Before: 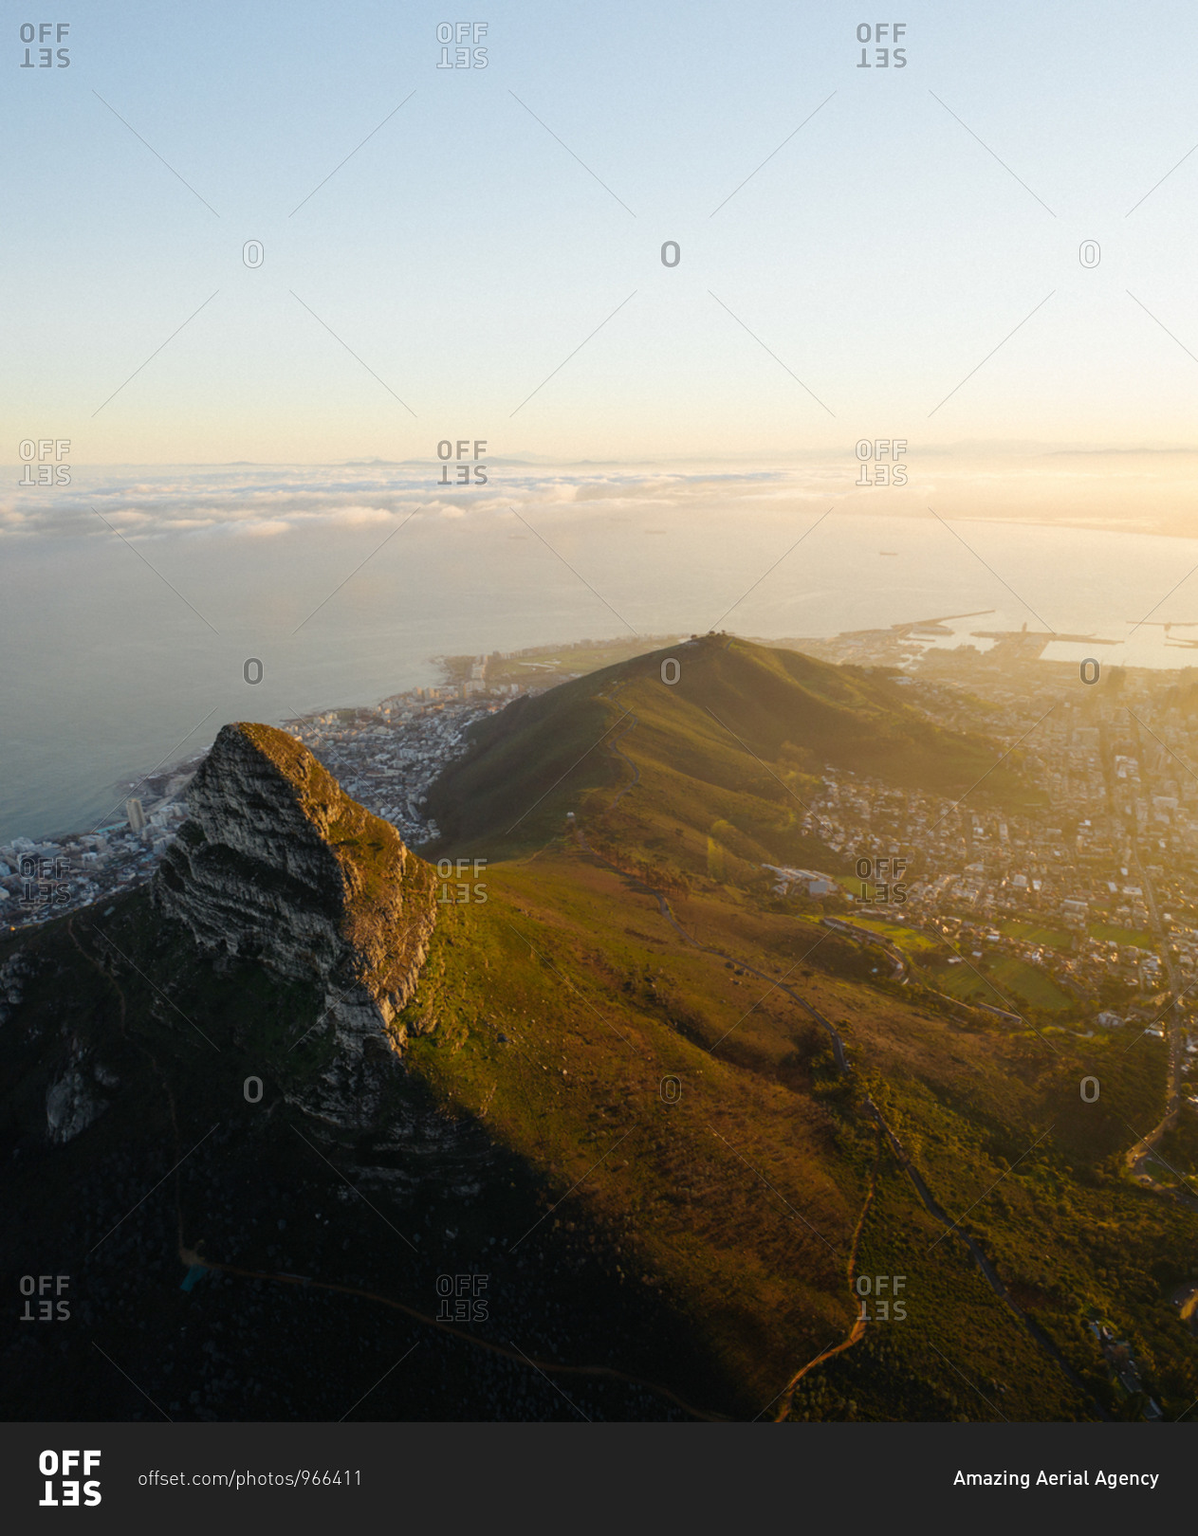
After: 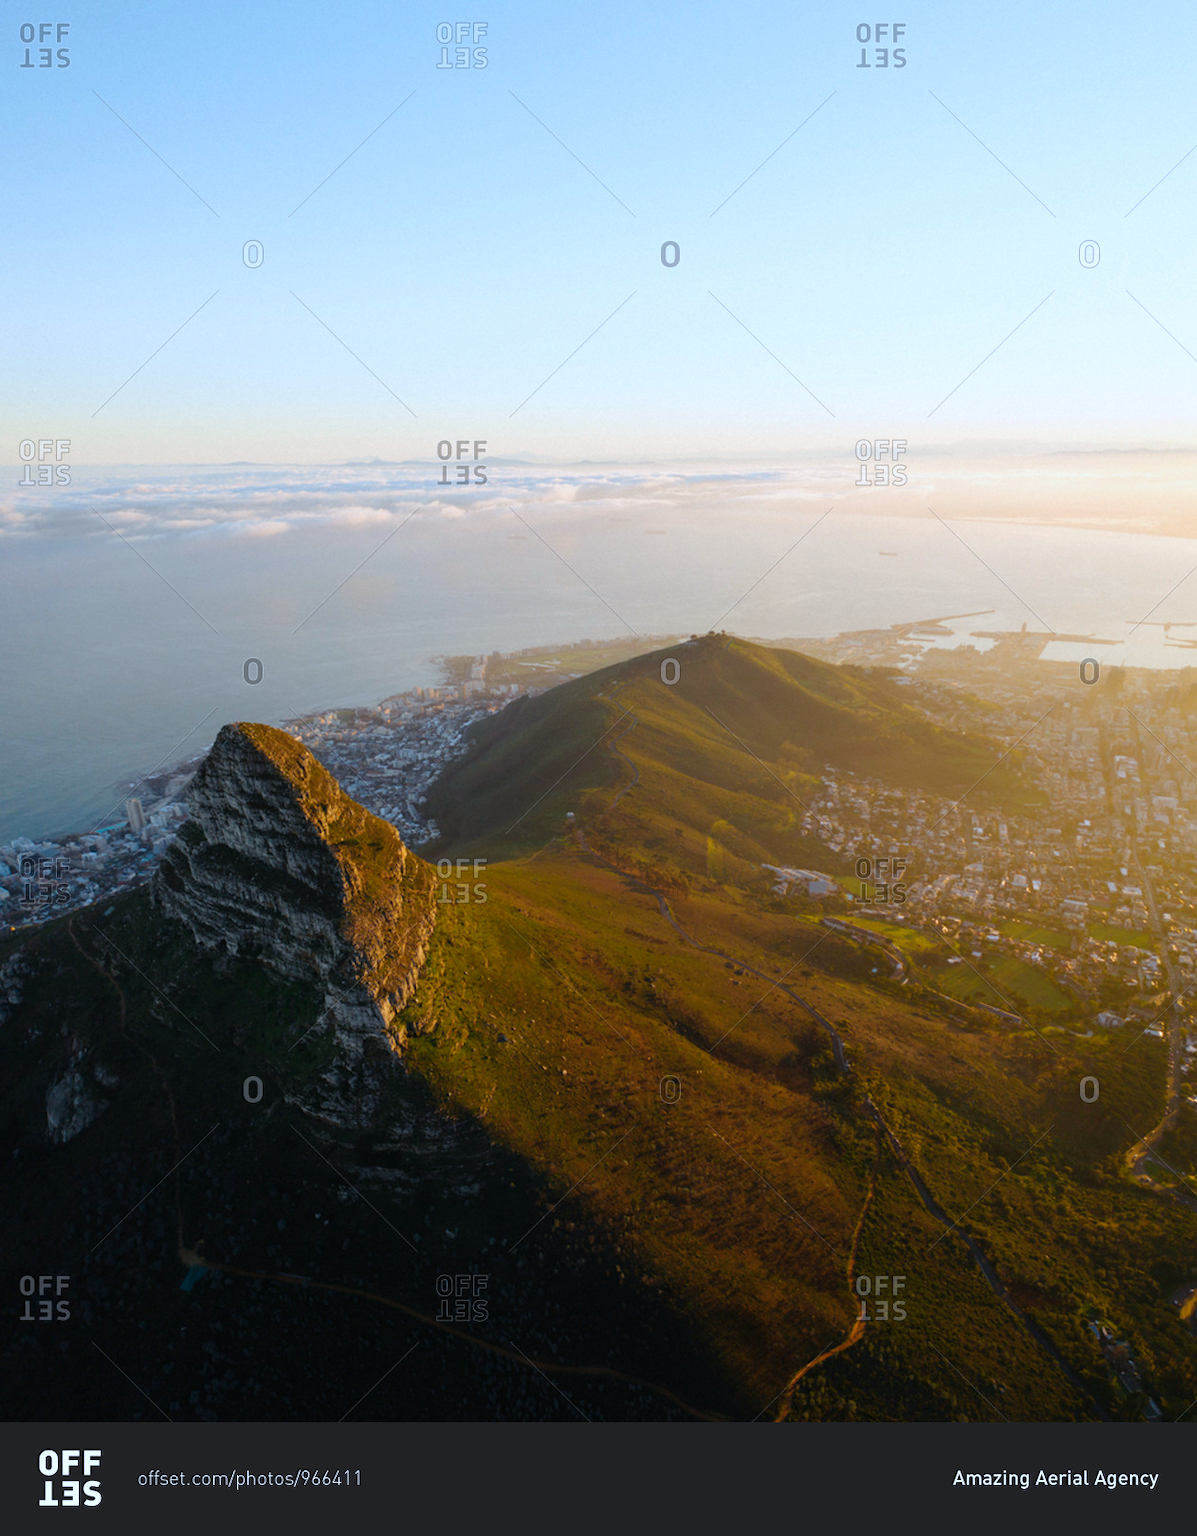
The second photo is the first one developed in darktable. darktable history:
color correction: highlights a* -2.28, highlights b* -18.6
color balance rgb: perceptual saturation grading › global saturation 14.95%, global vibrance 20%
